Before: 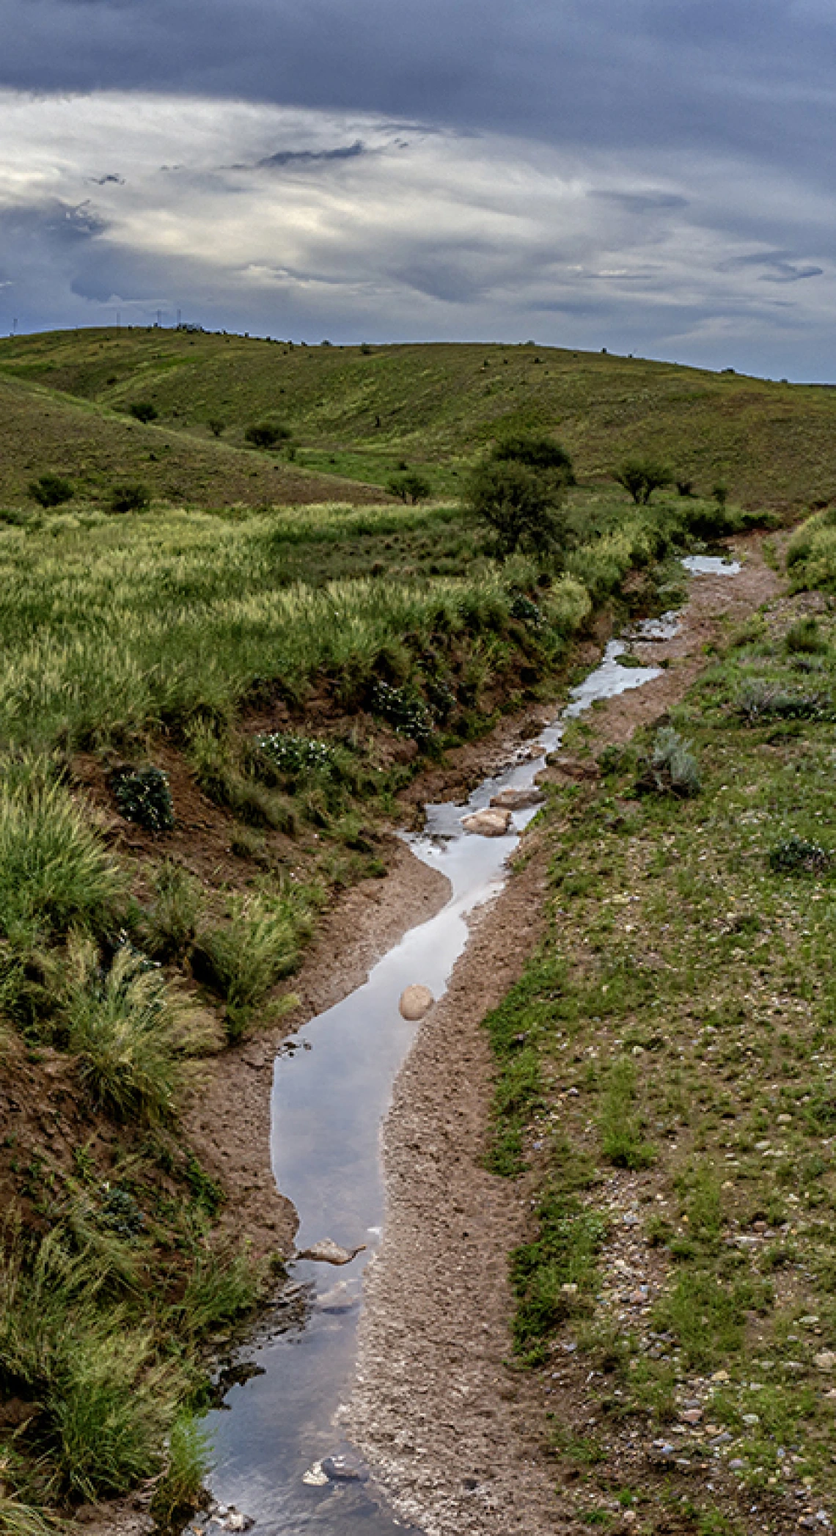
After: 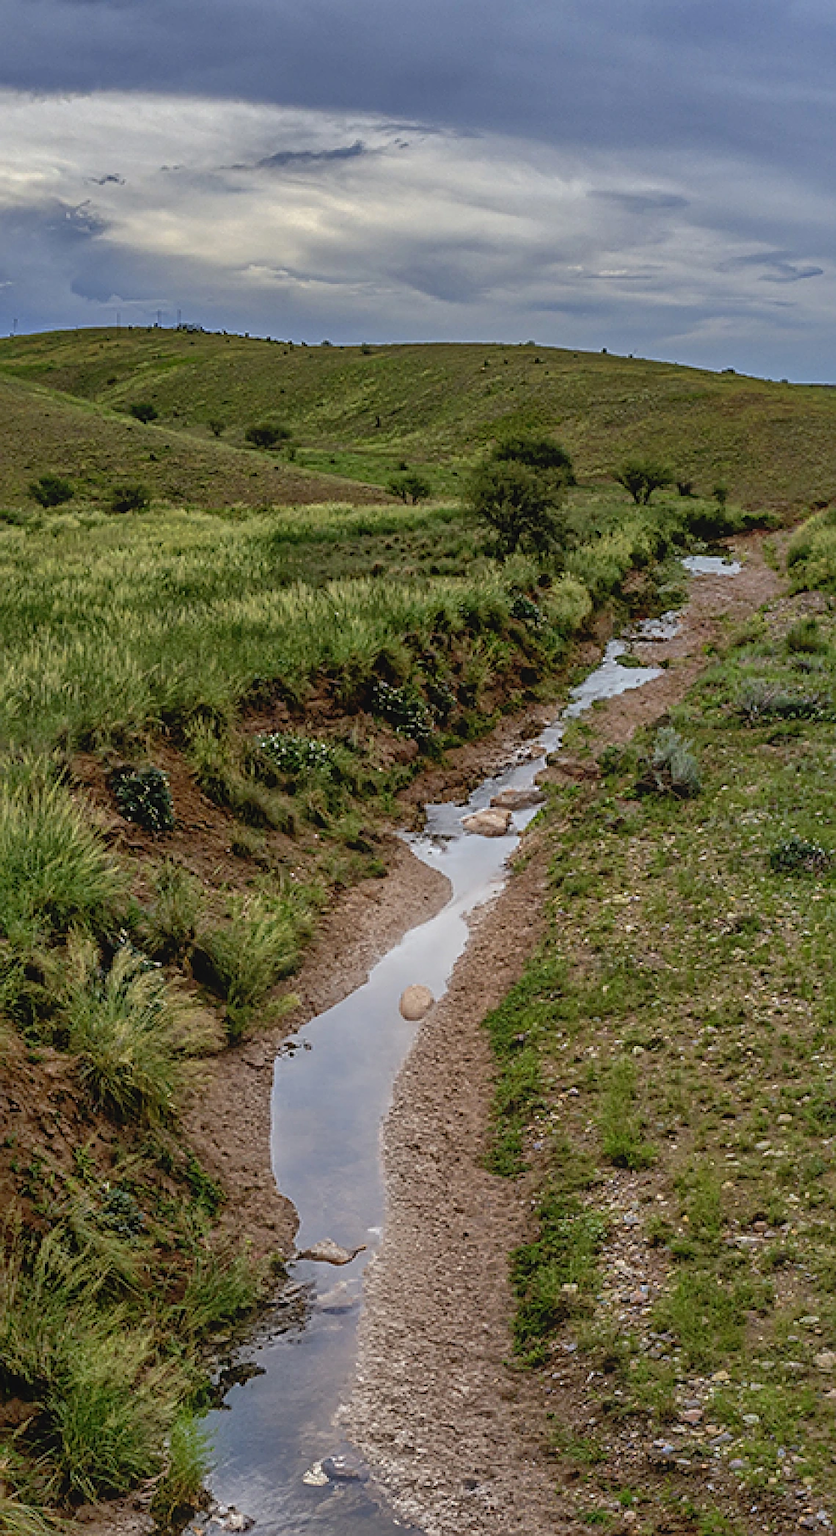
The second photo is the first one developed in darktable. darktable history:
contrast equalizer: octaves 7, y [[0.601, 0.6, 0.598, 0.598, 0.6, 0.601], [0.5 ×6], [0.5 ×6], [0 ×6], [0 ×6]], mix -0.308
shadows and highlights: on, module defaults
exposure: black level correction 0.001, compensate highlight preservation false
sharpen: on, module defaults
